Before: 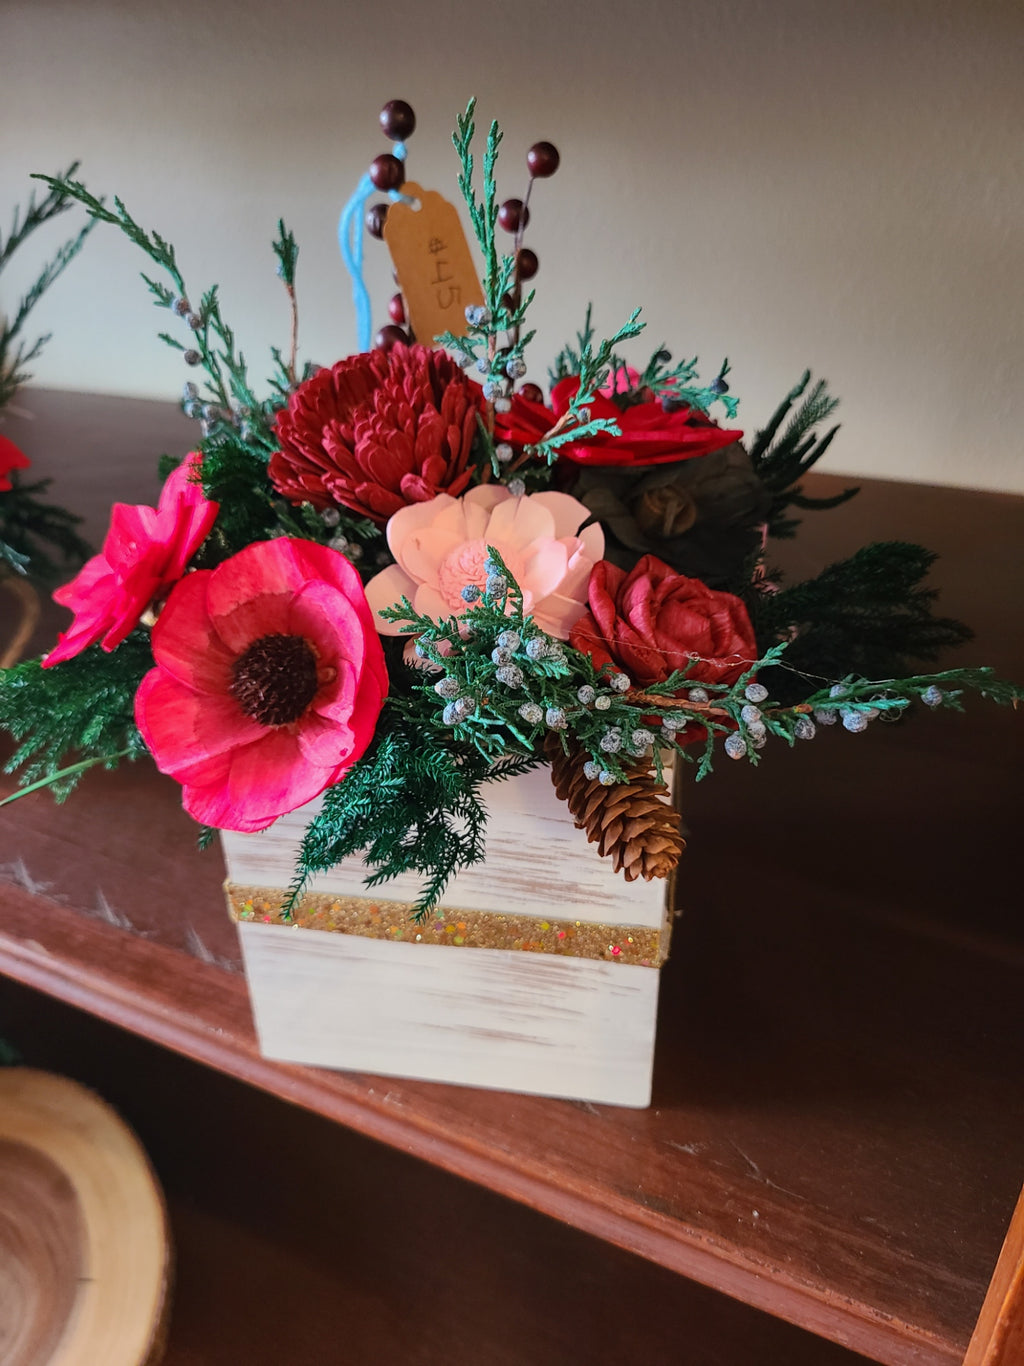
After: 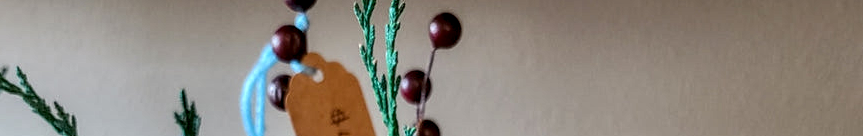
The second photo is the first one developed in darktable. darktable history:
crop and rotate: left 9.644%, top 9.491%, right 6.021%, bottom 80.509%
exposure: black level correction 0, compensate exposure bias true, compensate highlight preservation false
local contrast: highlights 0%, shadows 0%, detail 182%
